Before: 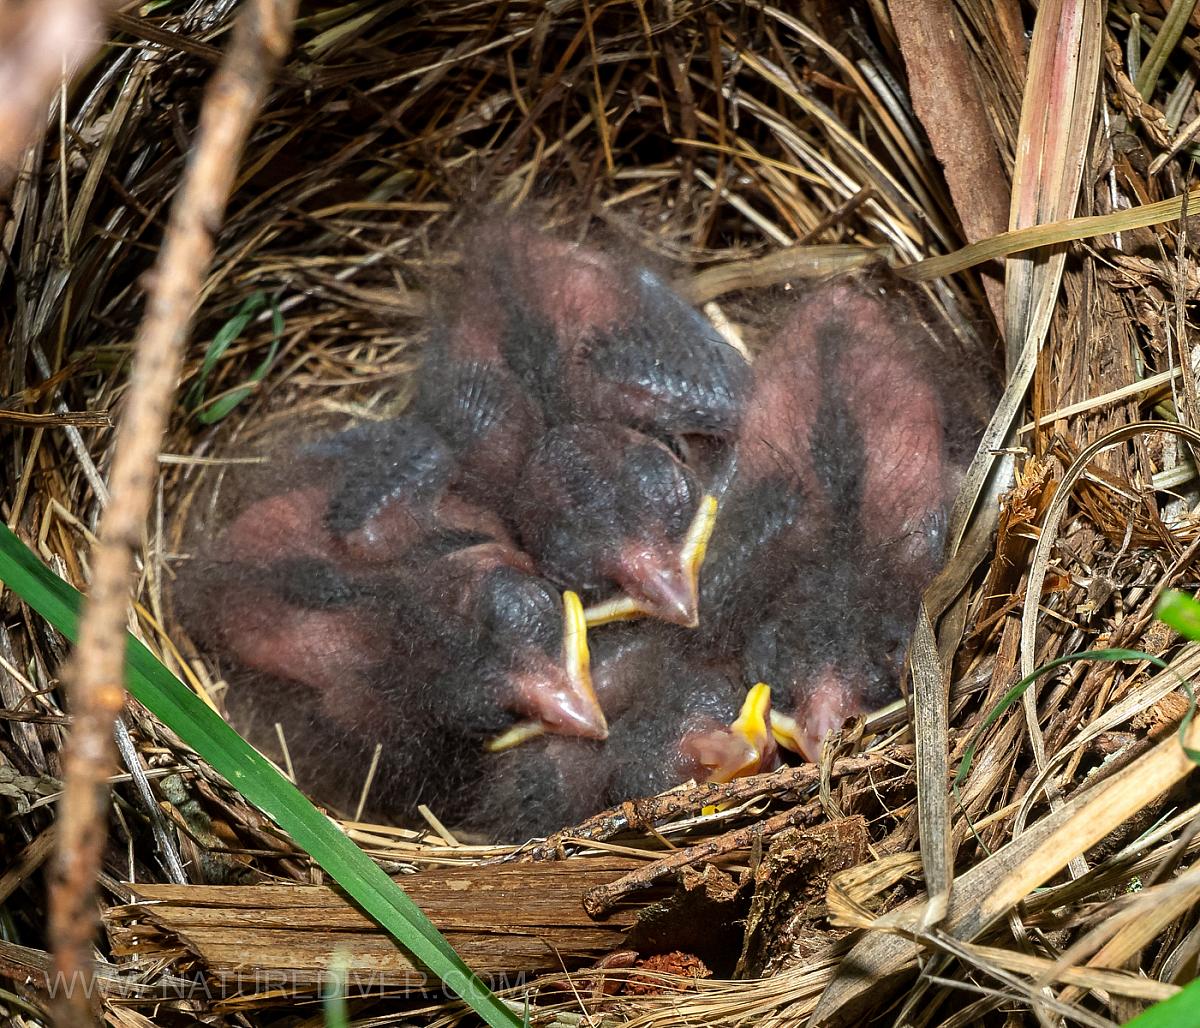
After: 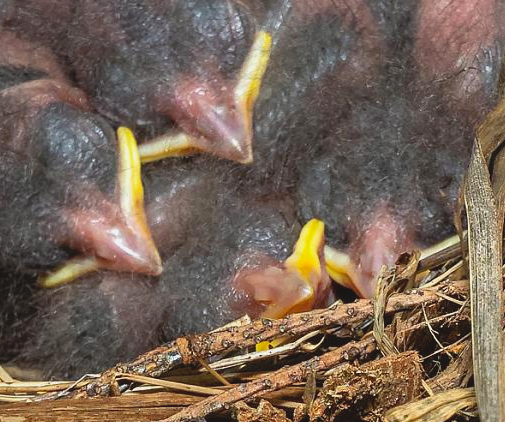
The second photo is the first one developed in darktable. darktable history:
crop: left 37.221%, top 45.169%, right 20.63%, bottom 13.777%
contrast brightness saturation: contrast -0.1, brightness 0.05, saturation 0.08
